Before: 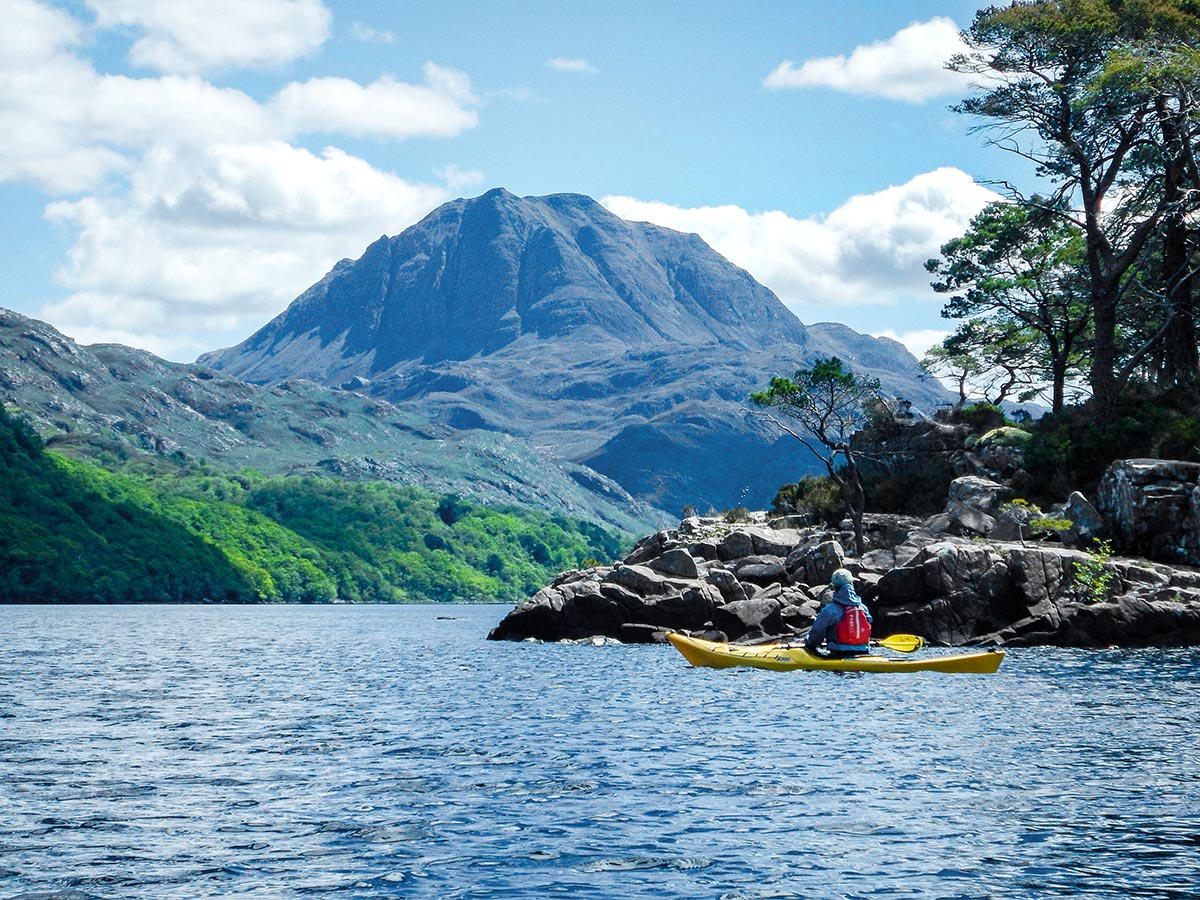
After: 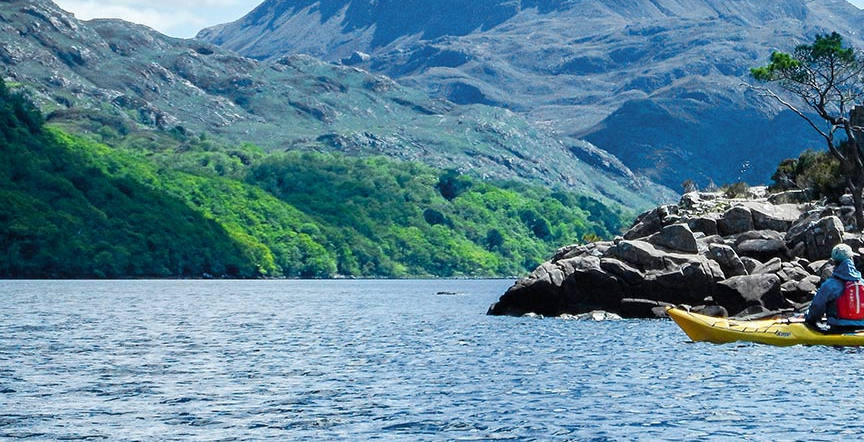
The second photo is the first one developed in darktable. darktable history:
crop: top 36.186%, right 27.982%, bottom 14.651%
